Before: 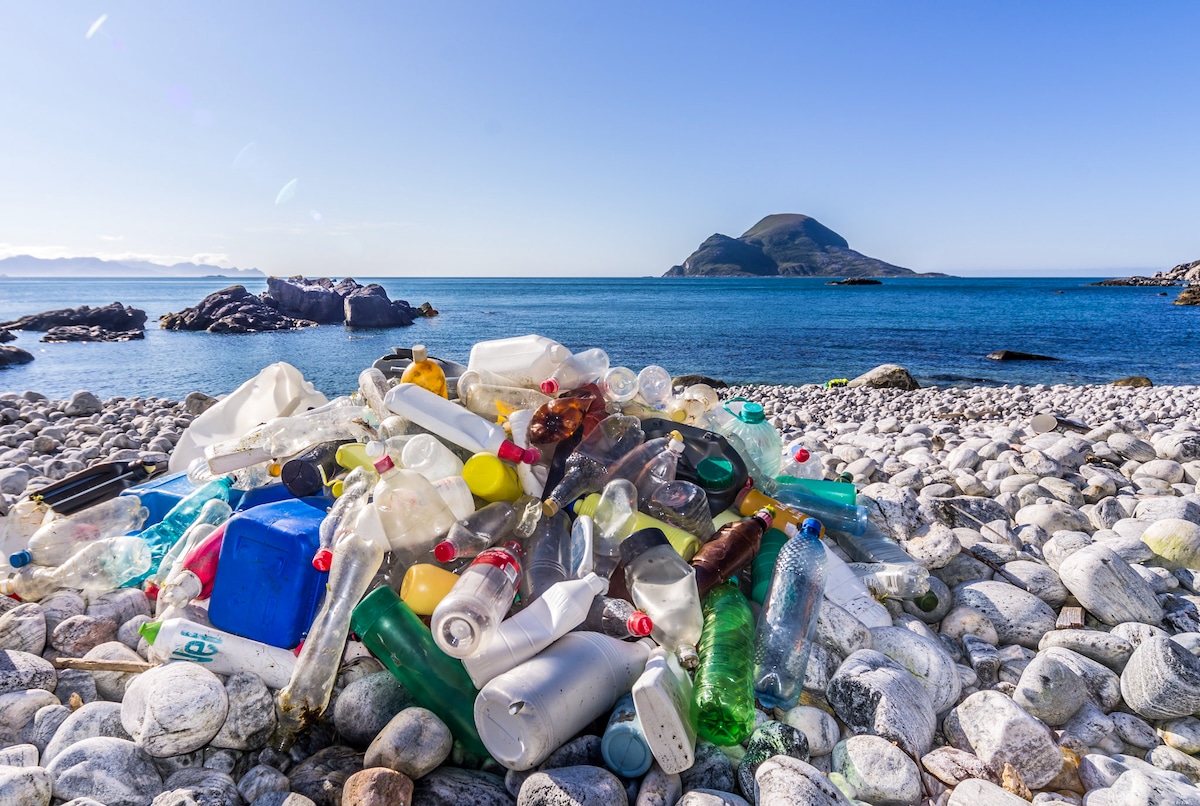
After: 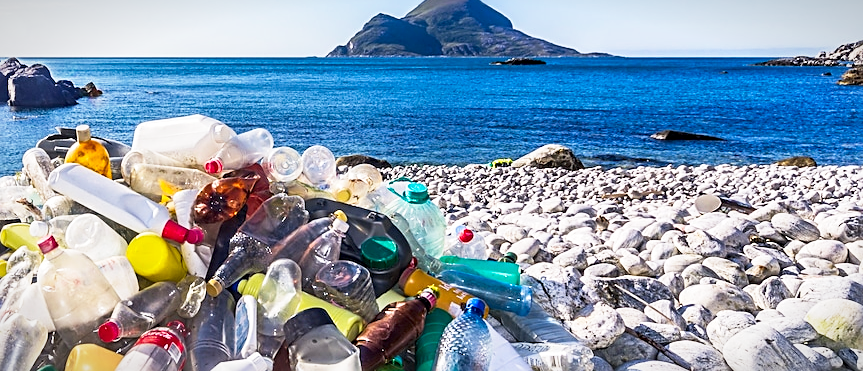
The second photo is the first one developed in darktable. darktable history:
exposure: compensate highlight preservation false
base curve: curves: ch0 [(0, 0) (0.579, 0.807) (1, 1)], preserve colors none
color correction: highlights b* -0.02, saturation 1.14
vignetting: fall-off start 99.9%, fall-off radius 65.31%, automatic ratio true
crop and rotate: left 28.034%, top 27.399%, bottom 26.558%
local contrast: mode bilateral grid, contrast 100, coarseness 100, detail 108%, midtone range 0.2
sharpen: amount 0.592
shadows and highlights: shadows 20.98, highlights -37.38, soften with gaussian
